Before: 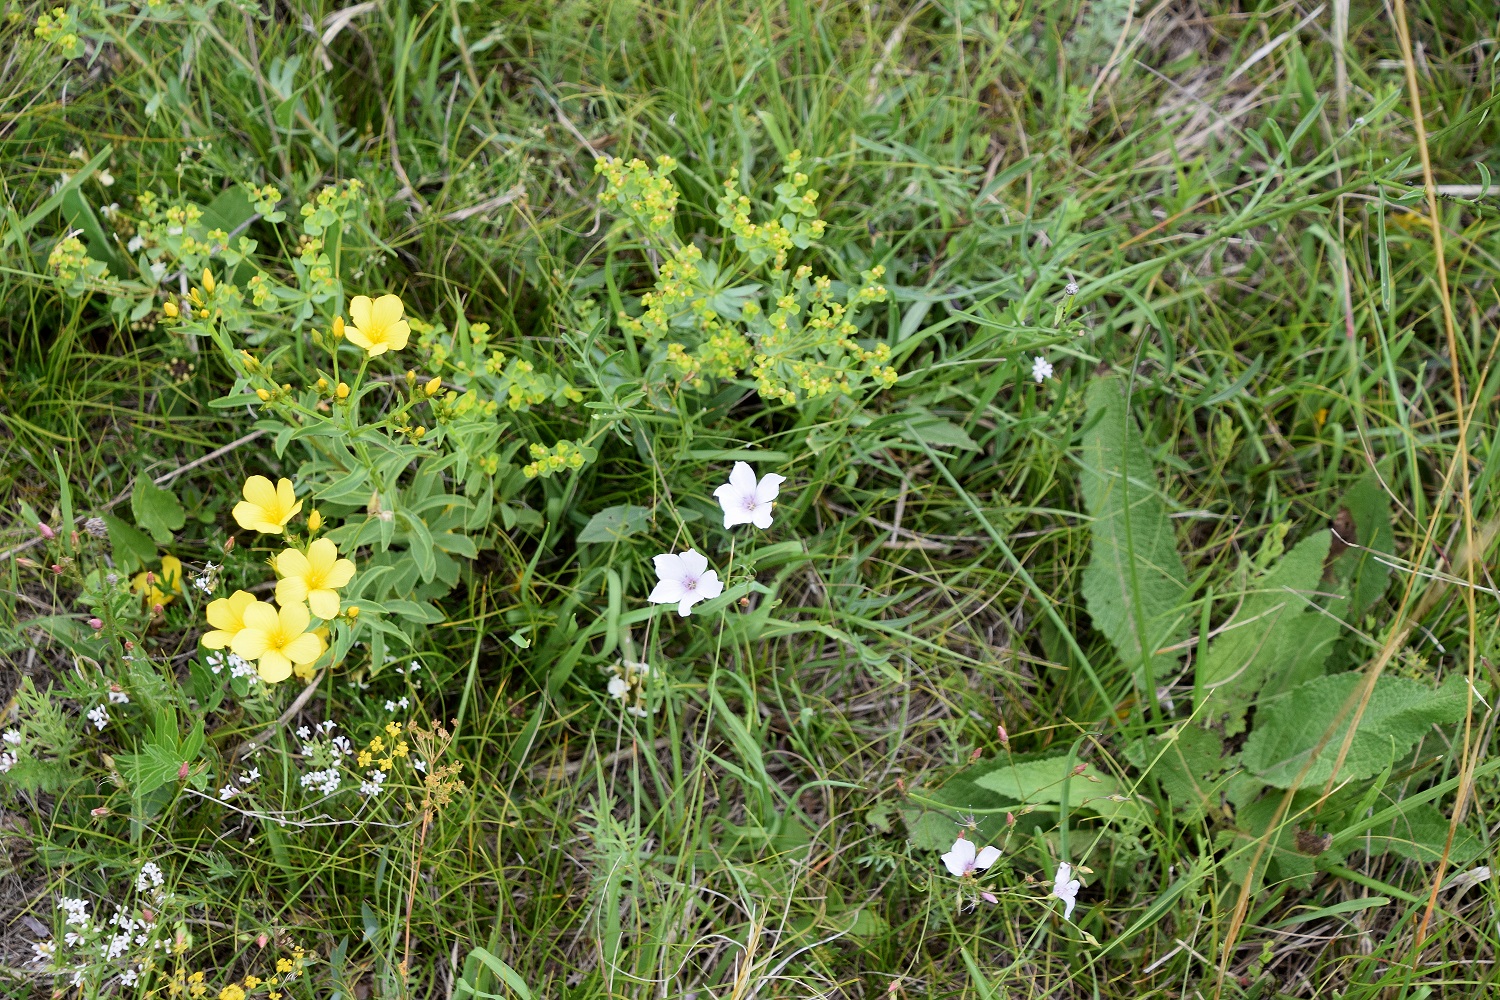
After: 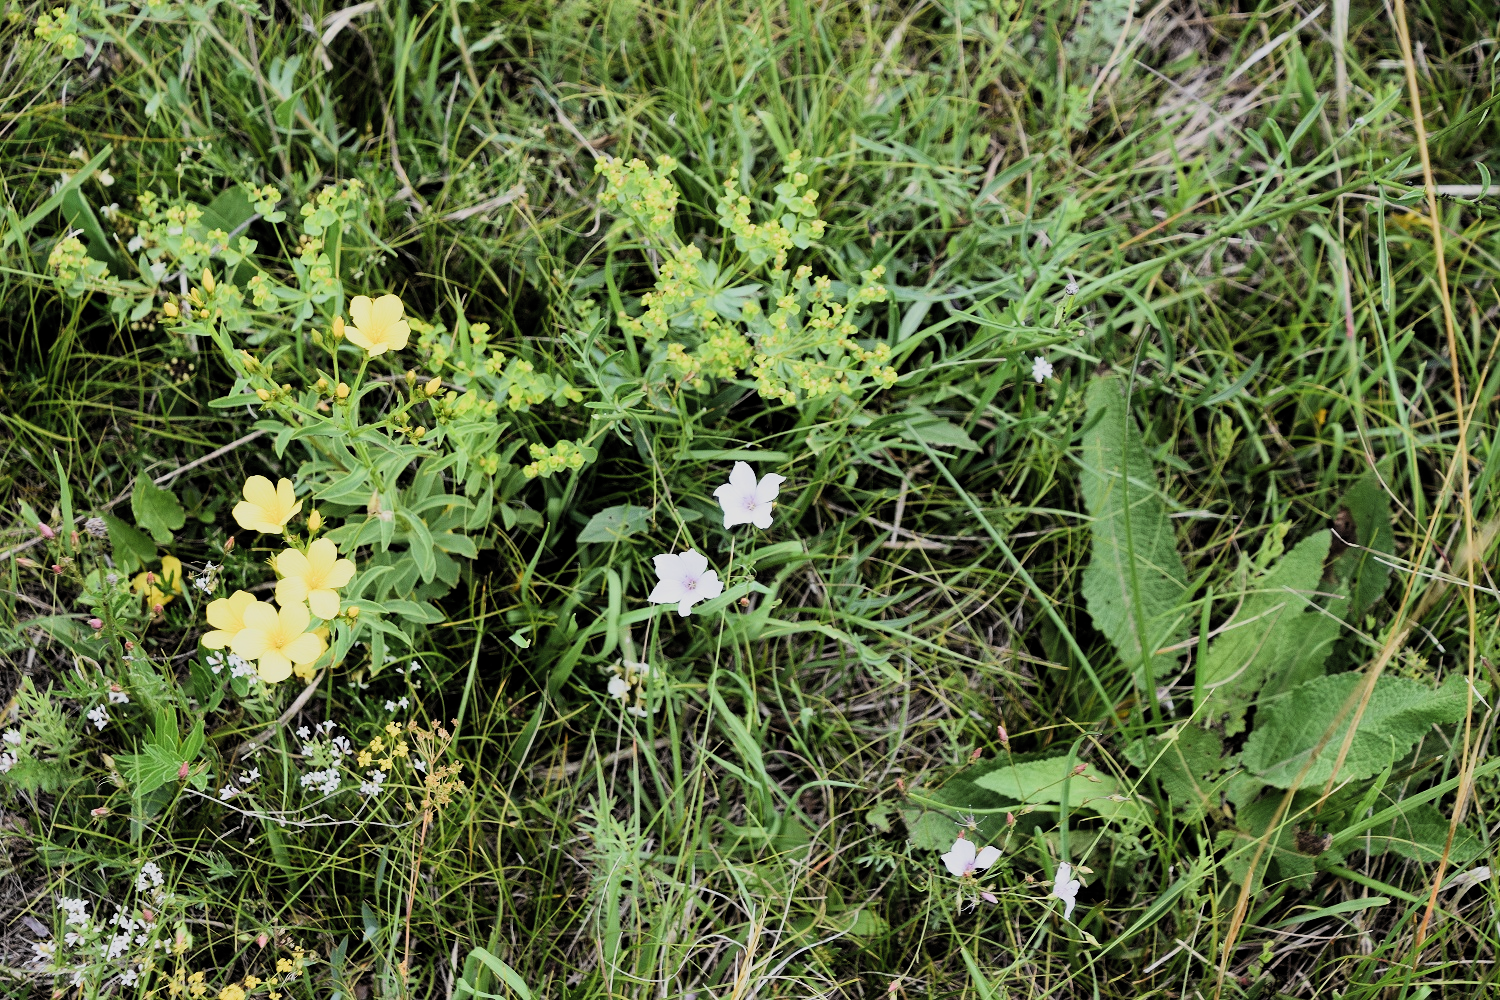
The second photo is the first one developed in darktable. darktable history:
filmic rgb: black relative exposure -5.09 EV, white relative exposure 3.96 EV, threshold 5.99 EV, hardness 2.9, contrast 1.496, preserve chrominance RGB euclidean norm, color science v5 (2021), iterations of high-quality reconstruction 0, contrast in shadows safe, contrast in highlights safe, enable highlight reconstruction true
